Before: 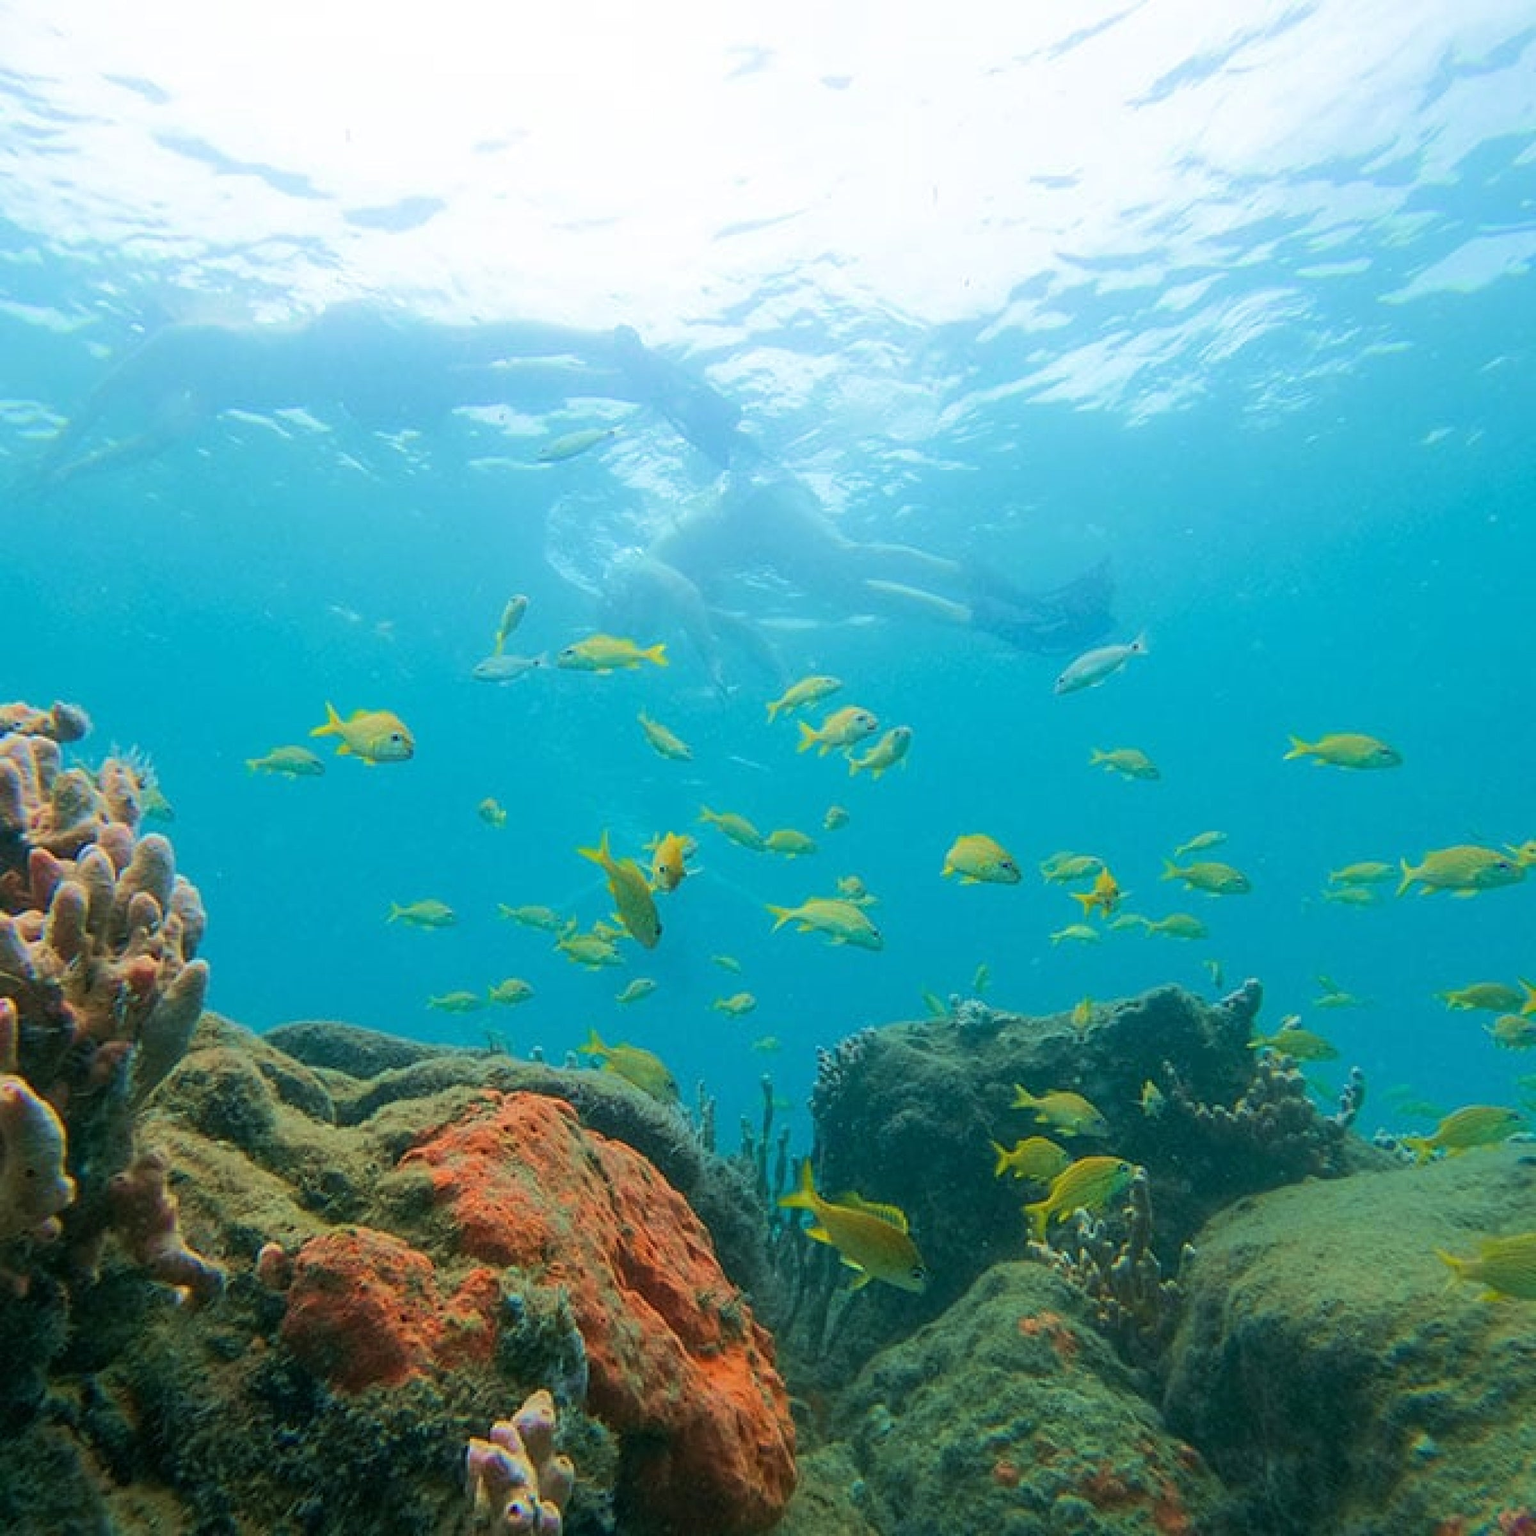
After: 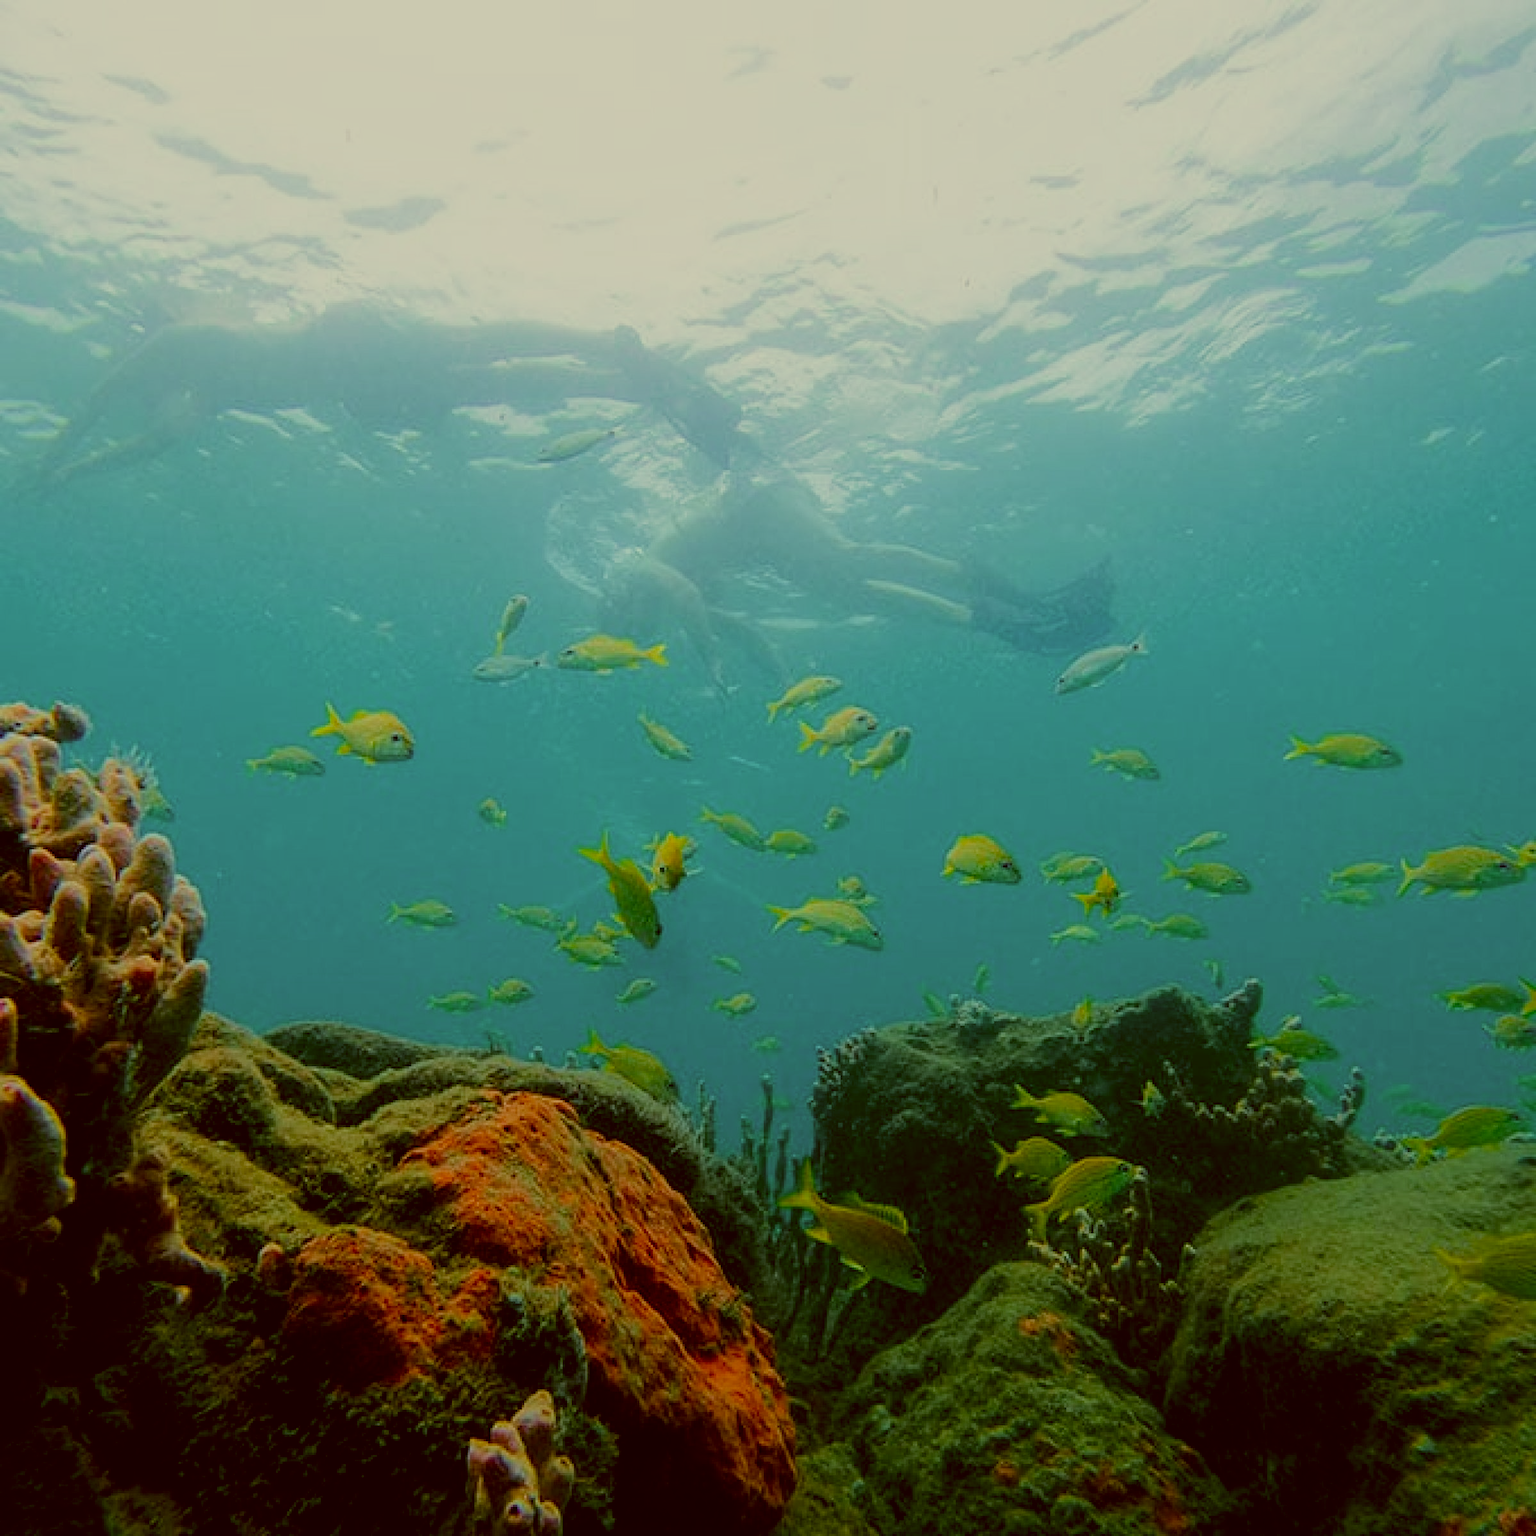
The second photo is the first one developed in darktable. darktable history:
local contrast: highlights 100%, shadows 100%, detail 120%, midtone range 0.2
color correction: highlights a* -5.3, highlights b* 9.8, shadows a* 9.8, shadows b* 24.26
graduated density: rotation -180°, offset 24.95
filmic rgb: middle gray luminance 29%, black relative exposure -10.3 EV, white relative exposure 5.5 EV, threshold 6 EV, target black luminance 0%, hardness 3.95, latitude 2.04%, contrast 1.132, highlights saturation mix 5%, shadows ↔ highlights balance 15.11%, add noise in highlights 0, preserve chrominance no, color science v3 (2019), use custom middle-gray values true, iterations of high-quality reconstruction 0, contrast in highlights soft, enable highlight reconstruction true
